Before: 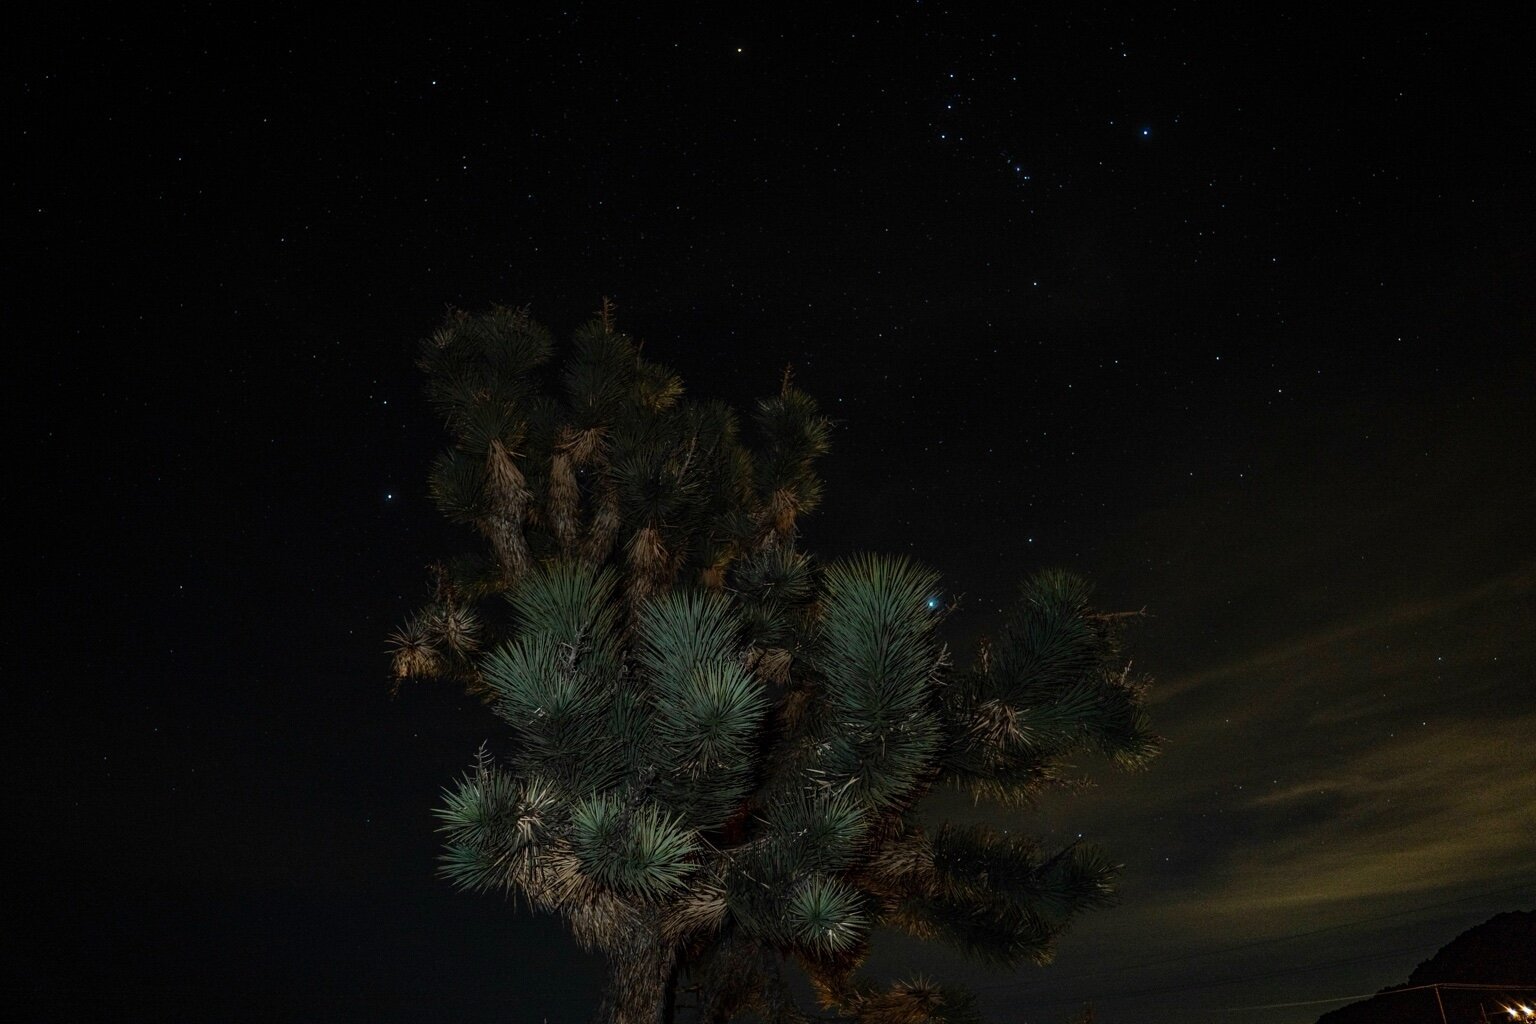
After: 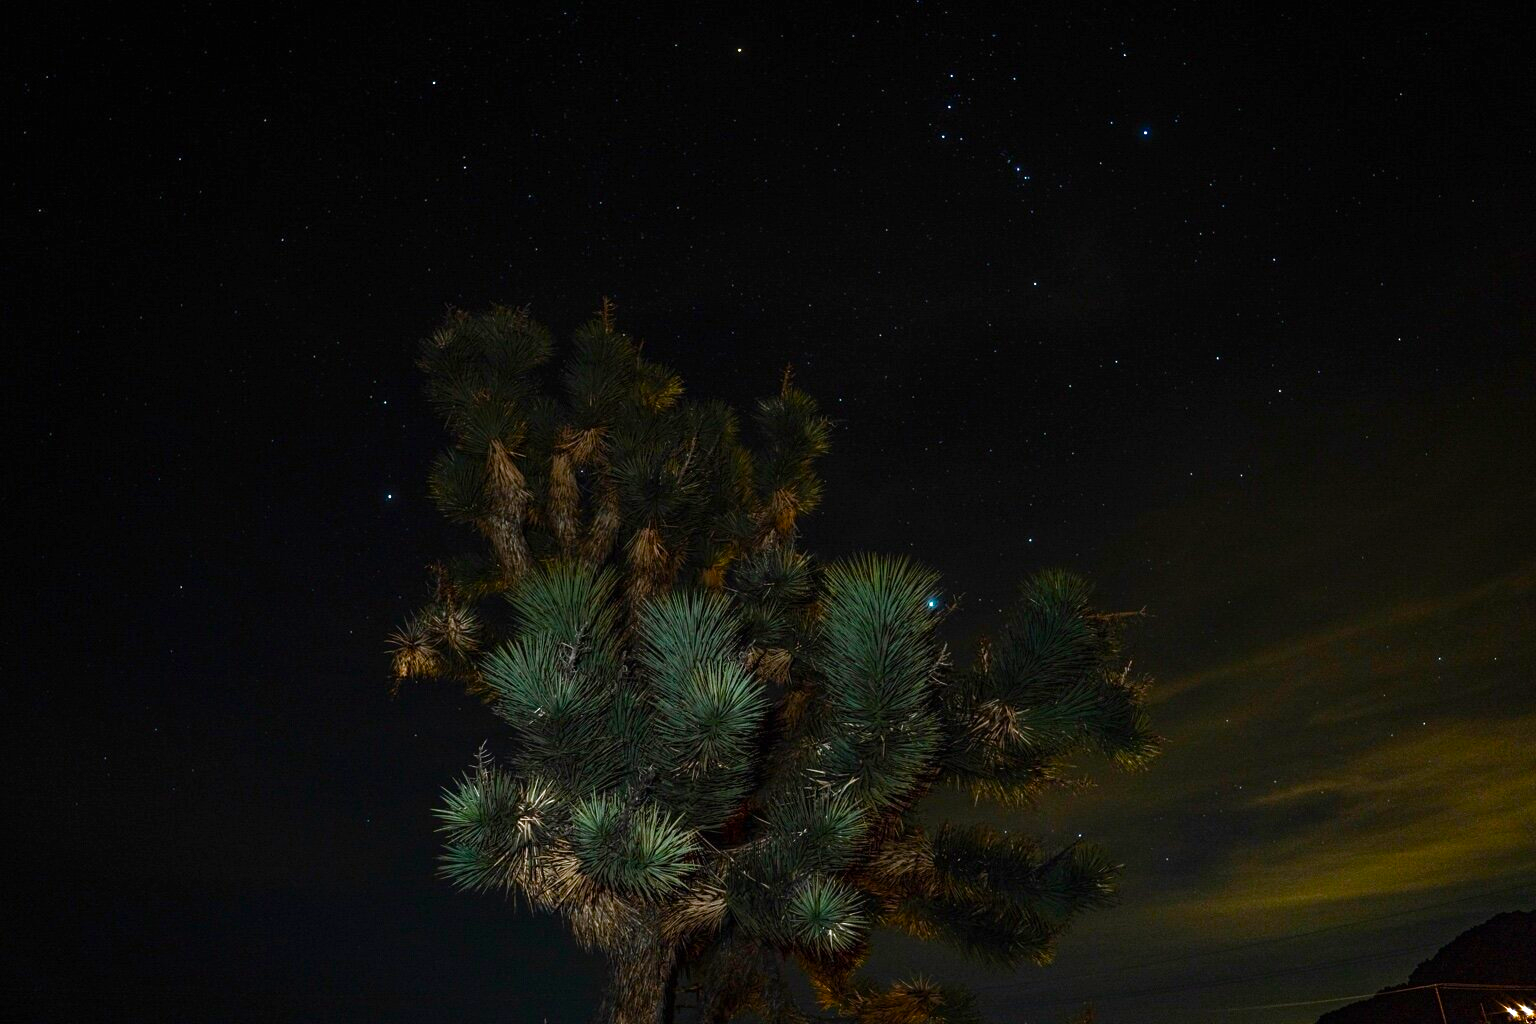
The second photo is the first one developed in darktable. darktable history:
color balance rgb: perceptual saturation grading › highlights -29.58%, perceptual saturation grading › mid-tones 29.47%, perceptual saturation grading › shadows 59.73%, perceptual brilliance grading › global brilliance -17.79%, perceptual brilliance grading › highlights 28.73%, global vibrance 15.44%
white balance: emerald 1
exposure: black level correction 0, exposure 0.7 EV, compensate exposure bias true, compensate highlight preservation false
